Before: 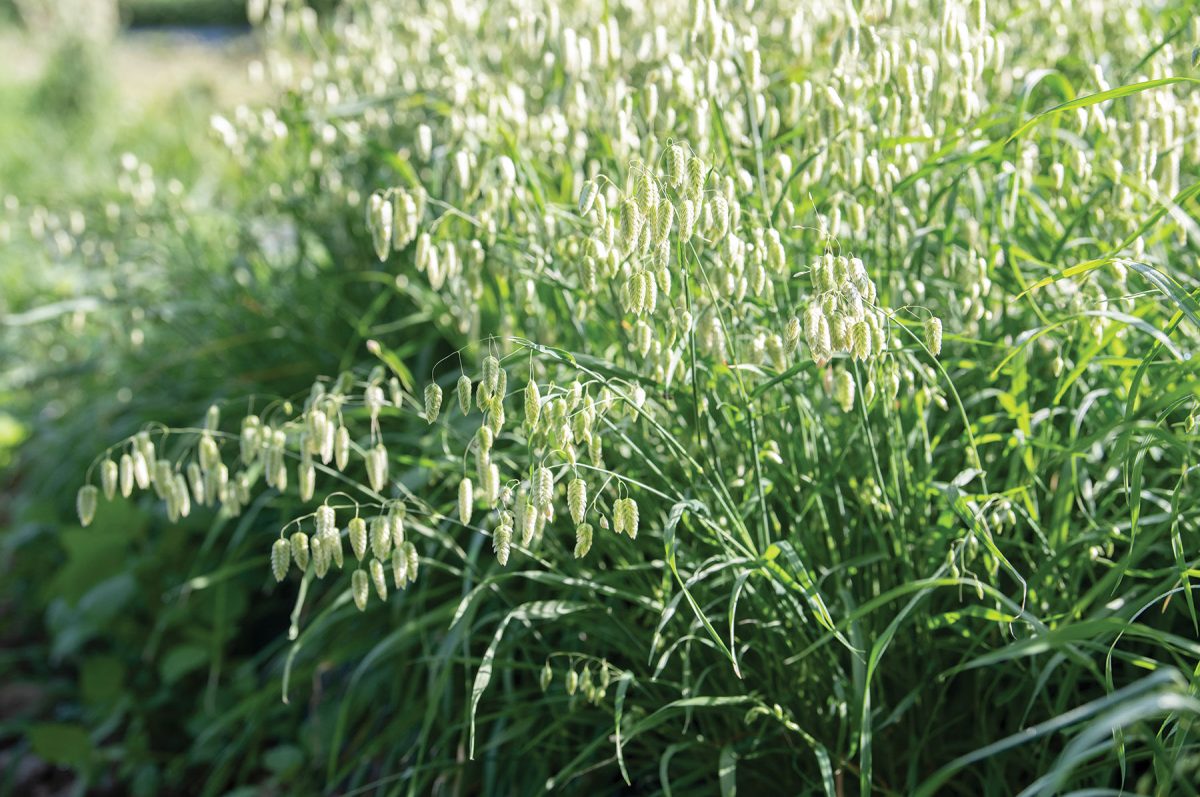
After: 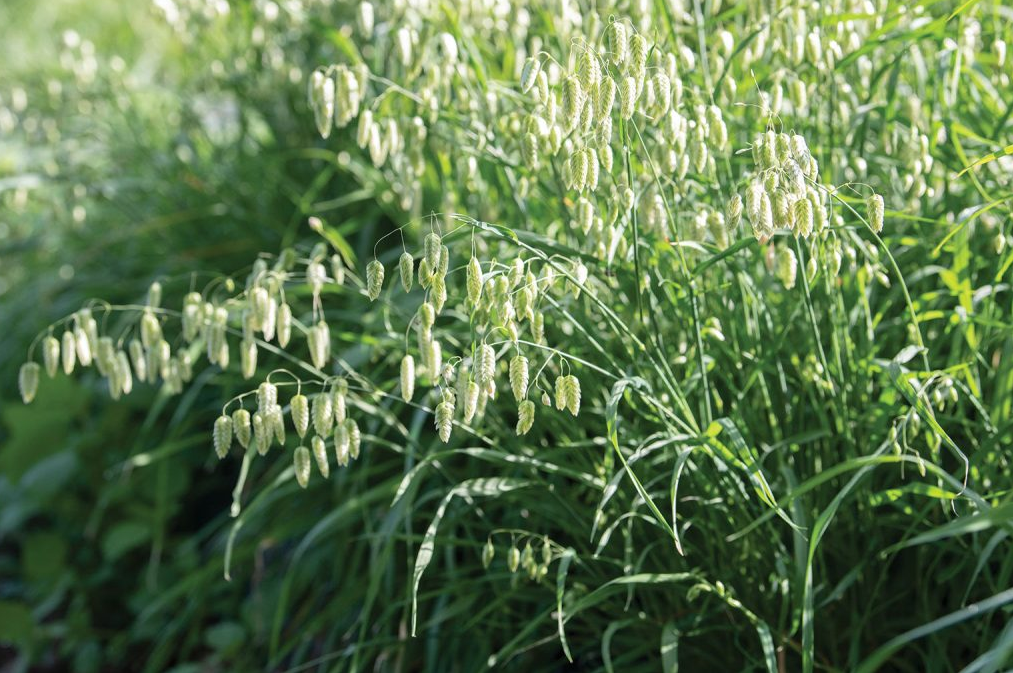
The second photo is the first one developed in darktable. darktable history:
crop and rotate: left 4.842%, top 15.51%, right 10.668%
